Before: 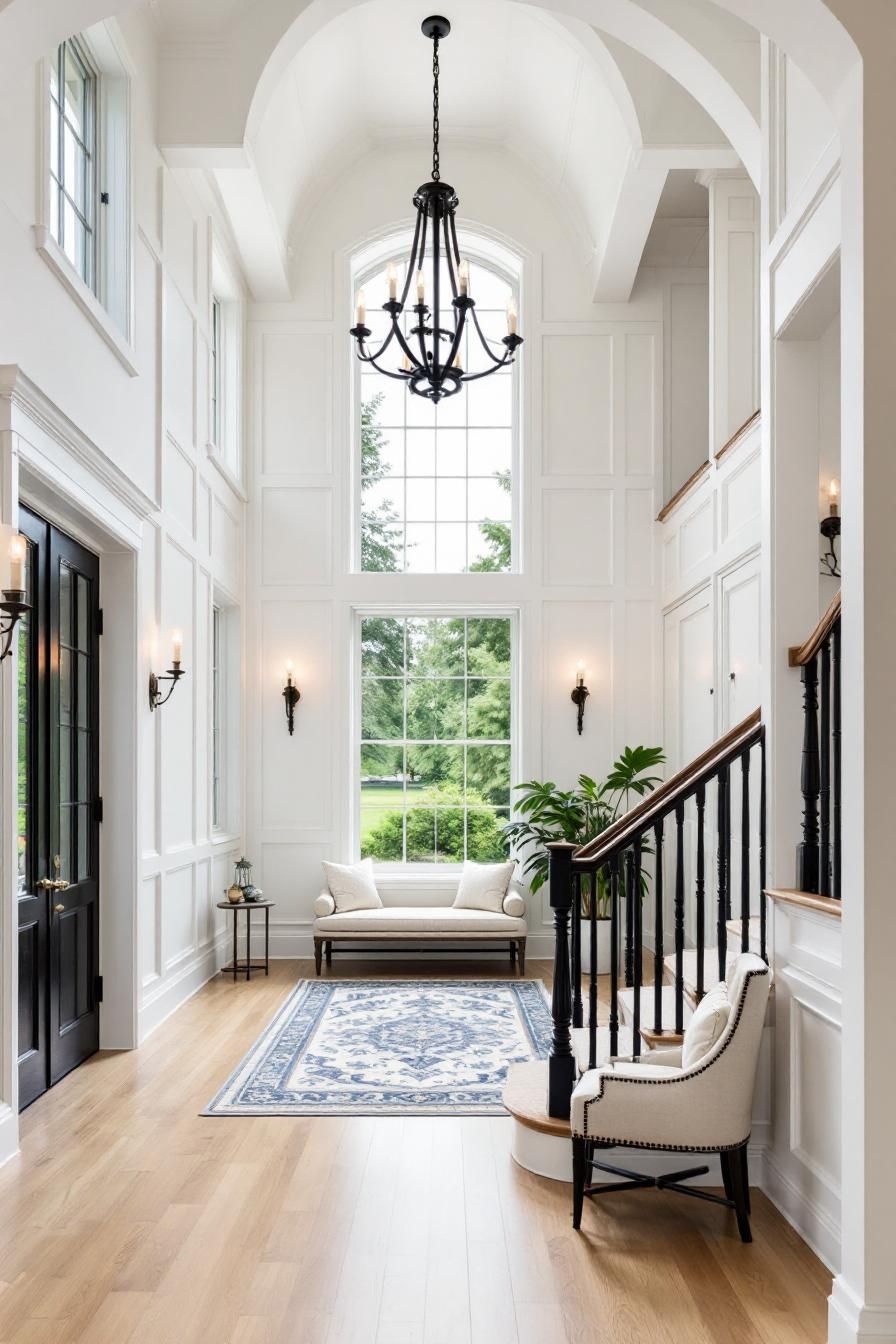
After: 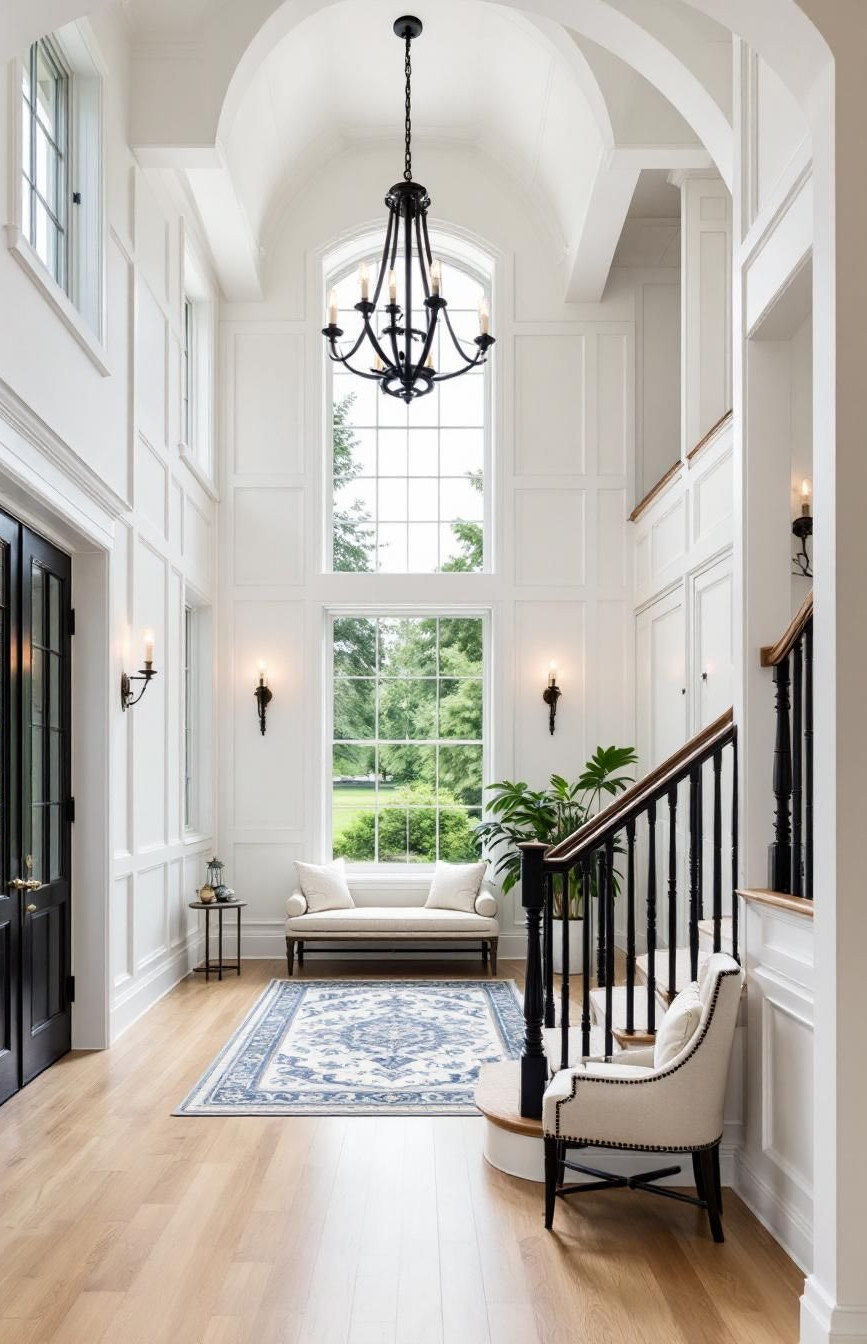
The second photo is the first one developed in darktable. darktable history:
crop and rotate: left 3.199%
